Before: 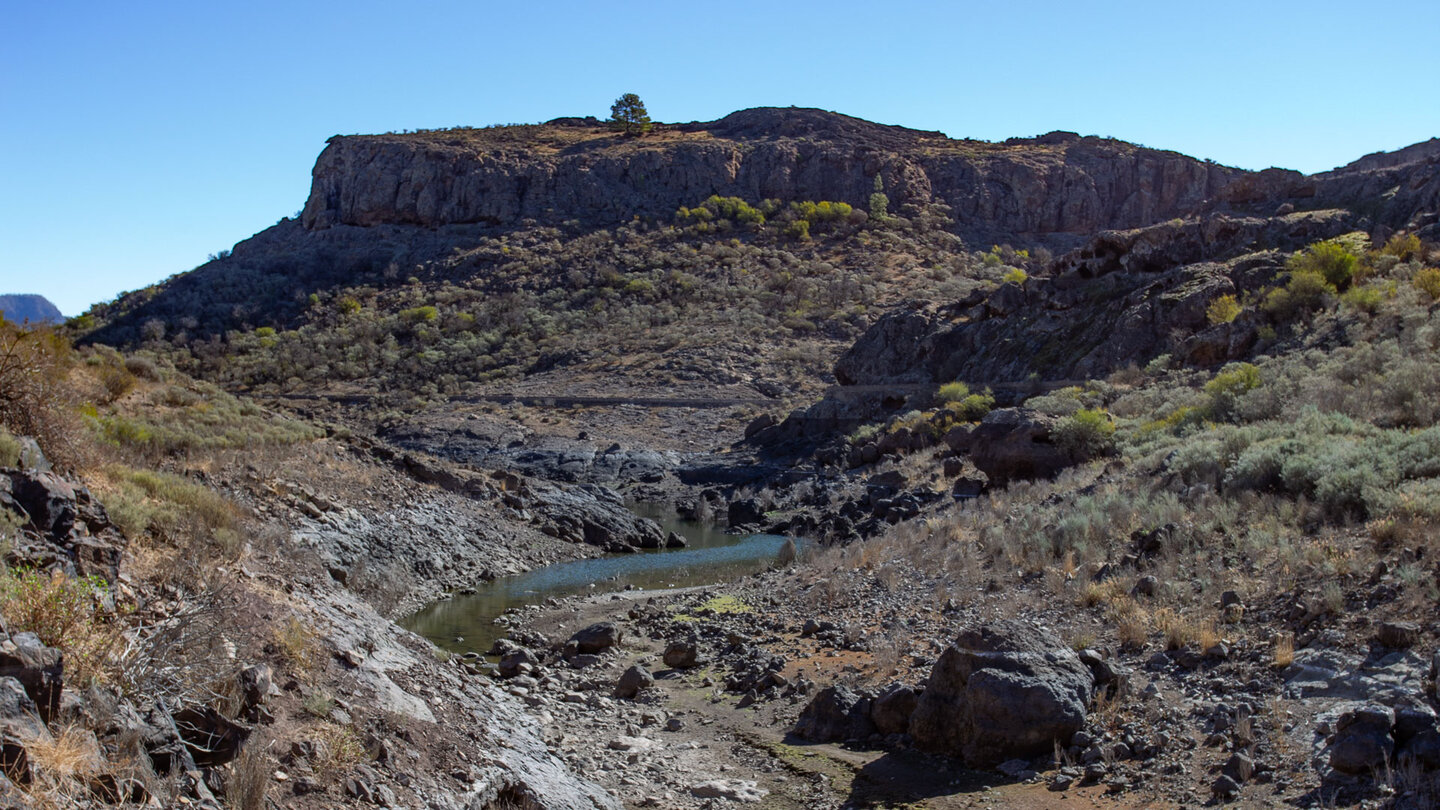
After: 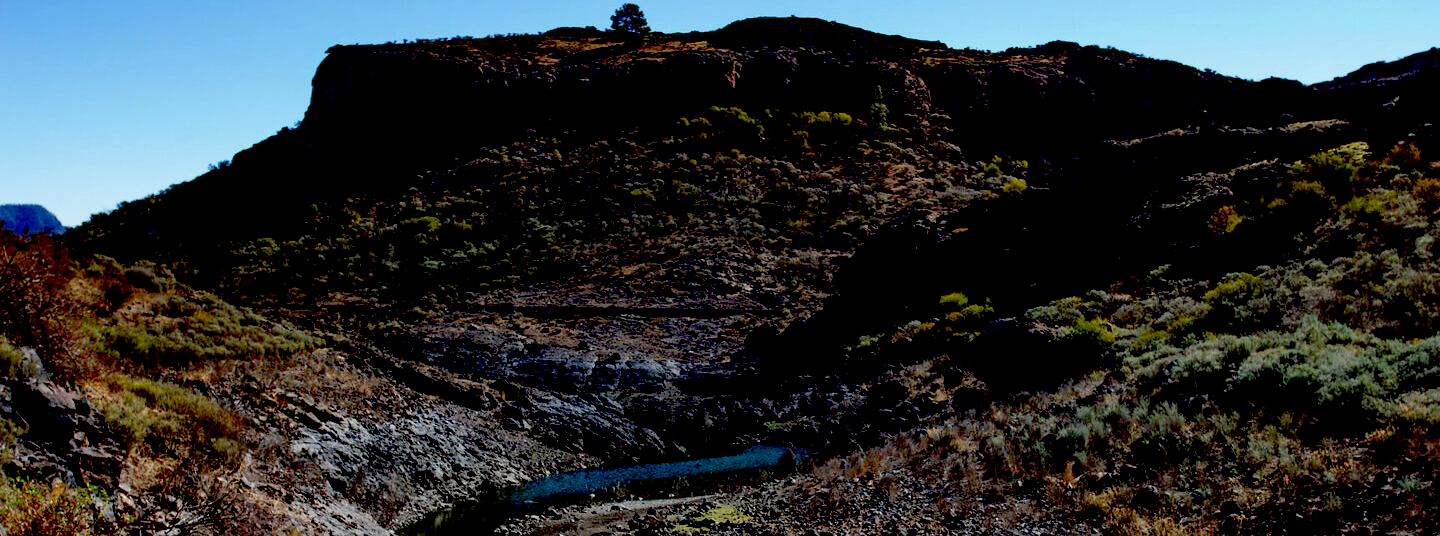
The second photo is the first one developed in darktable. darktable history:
crop: top 11.167%, bottom 22.567%
exposure: black level correction 0.099, exposure -0.083 EV, compensate highlight preservation false
